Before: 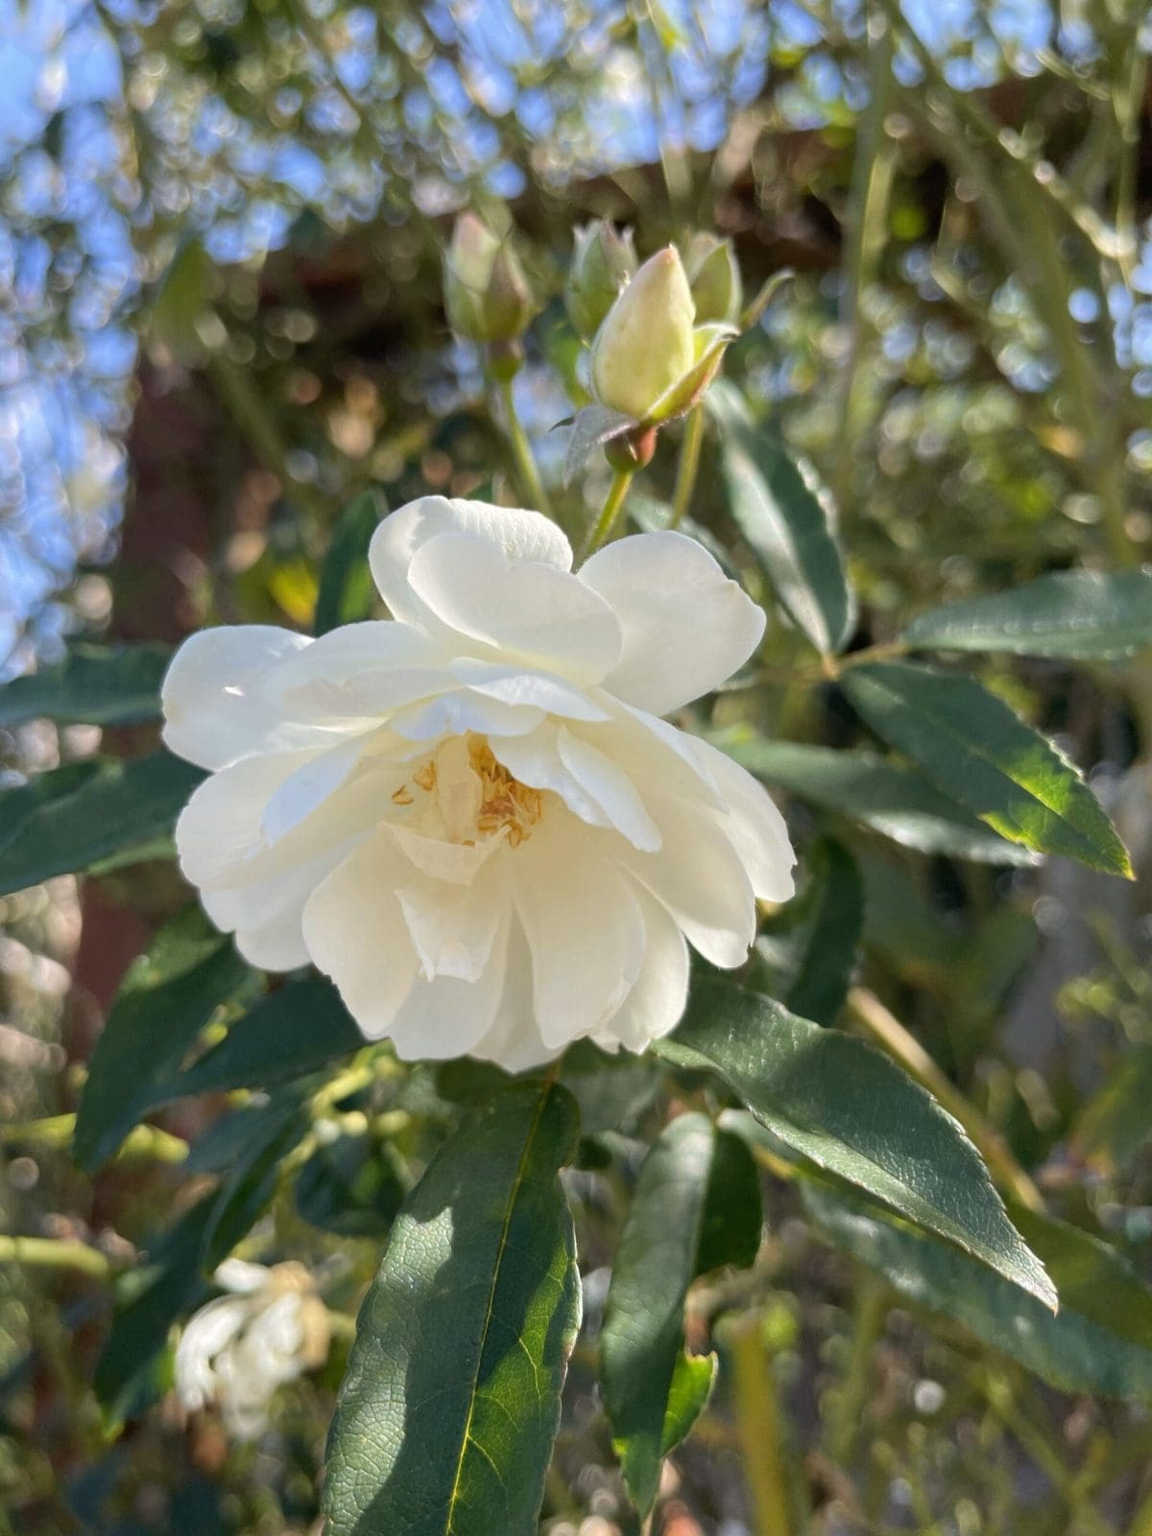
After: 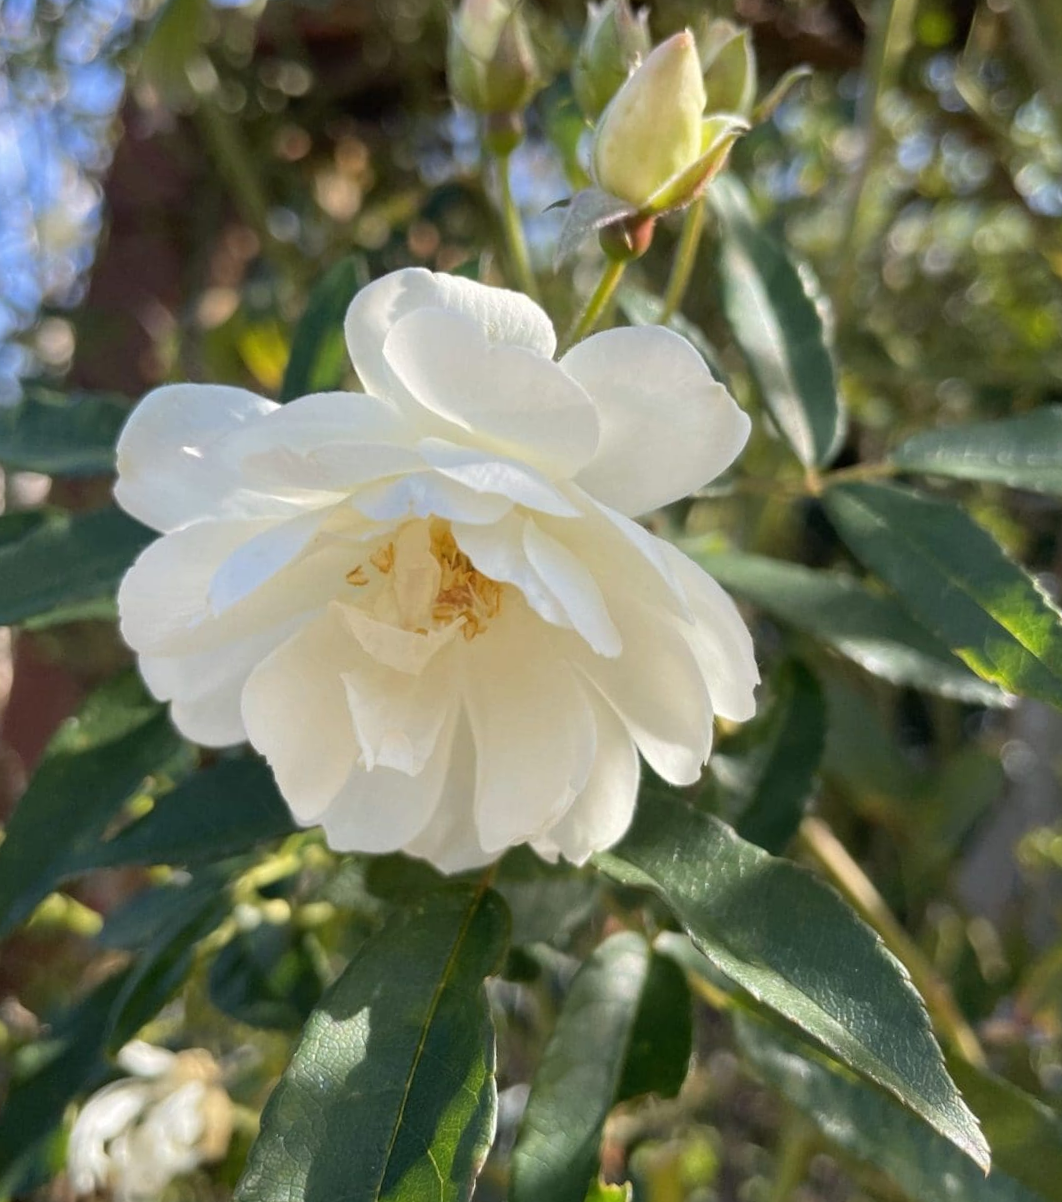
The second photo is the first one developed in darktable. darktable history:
rotate and perspective: rotation 5.12°, automatic cropping off
crop: left 9.712%, top 16.928%, right 10.845%, bottom 12.332%
